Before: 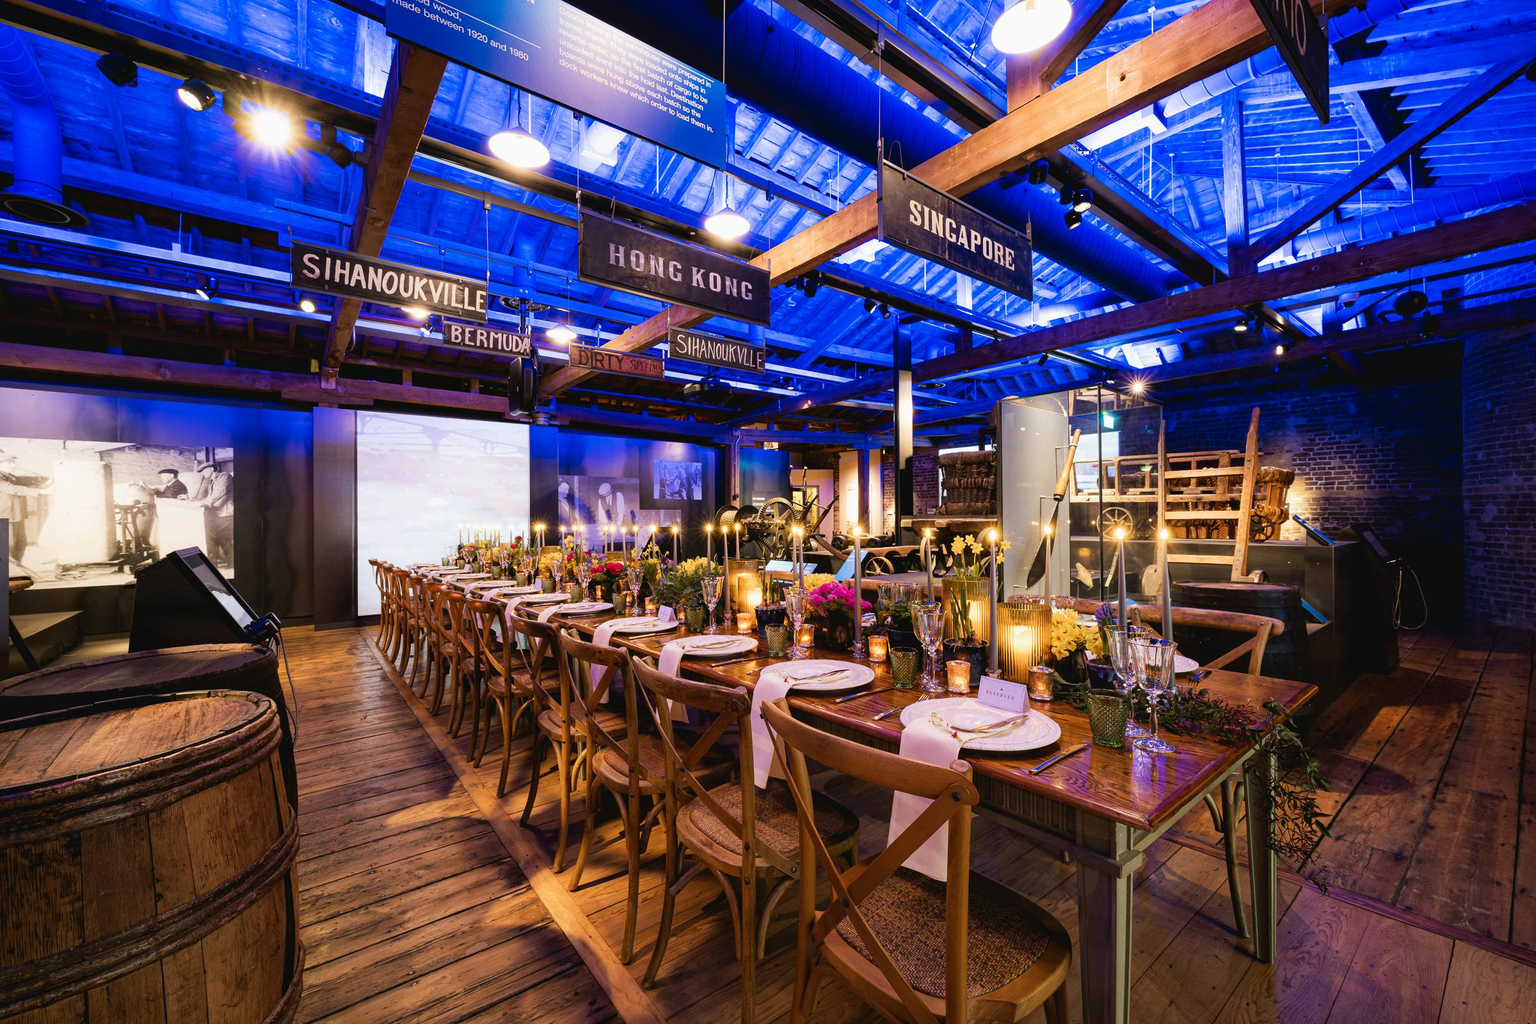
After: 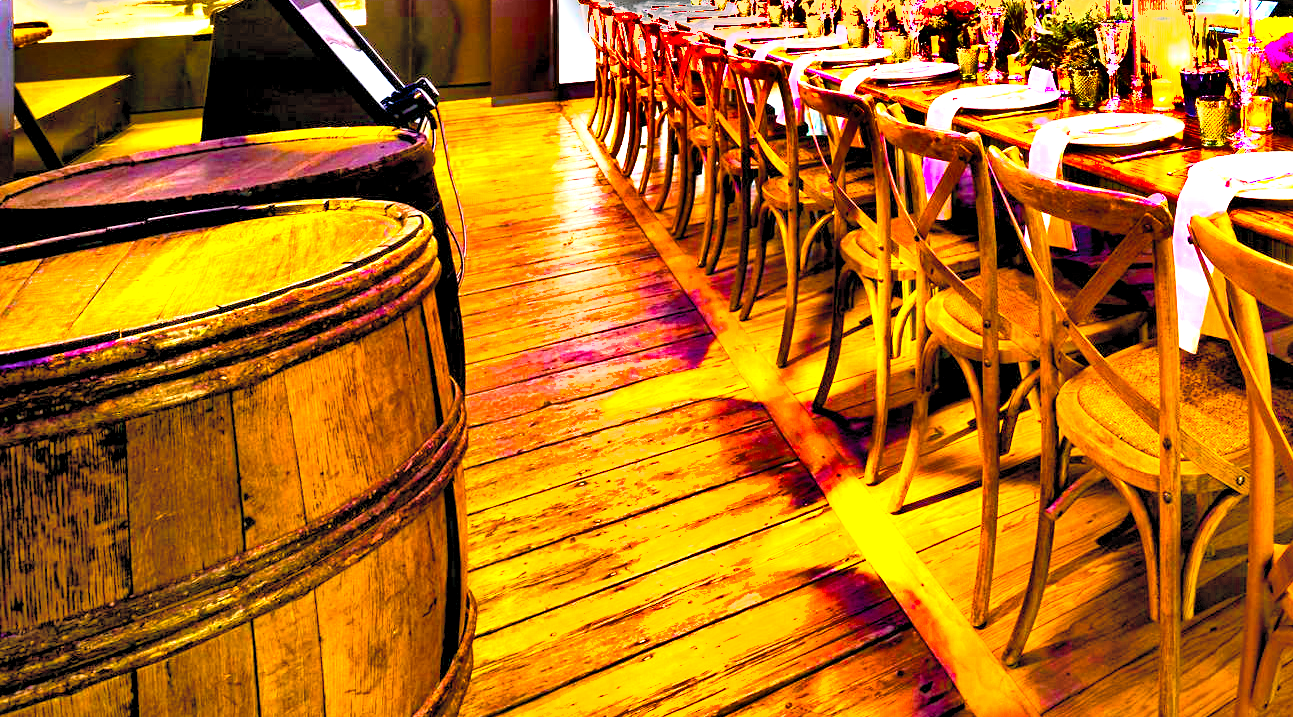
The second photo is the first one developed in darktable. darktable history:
contrast brightness saturation: contrast 0.101, brightness 0.294, saturation 0.146
shadows and highlights: soften with gaussian
crop and rotate: top 54.963%, right 46.111%, bottom 0.202%
color balance rgb: shadows lift › luminance -20.096%, global offset › luminance -0.899%, linear chroma grading › global chroma 15.405%, perceptual saturation grading › global saturation 38.812%, perceptual saturation grading › highlights -25.832%, perceptual saturation grading › mid-tones 35.15%, perceptual saturation grading › shadows 35.772%, perceptual brilliance grading › global brilliance 34.184%, perceptual brilliance grading › highlights 50.438%, perceptual brilliance grading › mid-tones 59.11%, perceptual brilliance grading › shadows 34.662%, global vibrance 33.176%
exposure: black level correction 0, exposure 0.689 EV, compensate highlight preservation false
